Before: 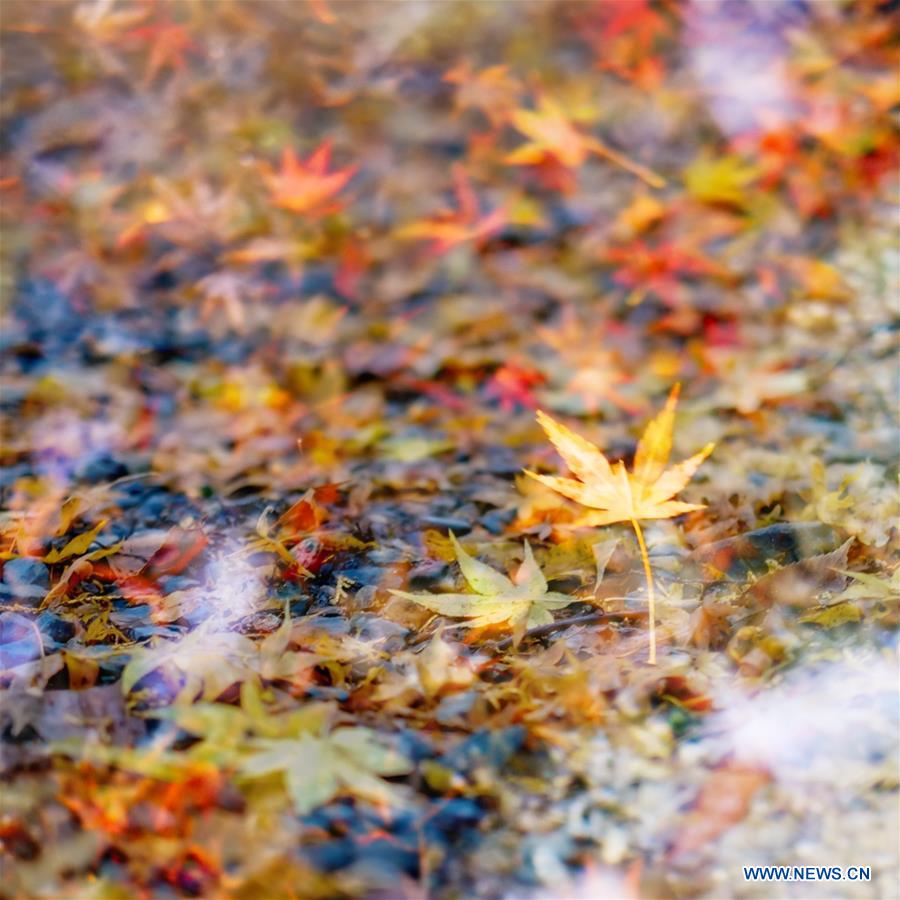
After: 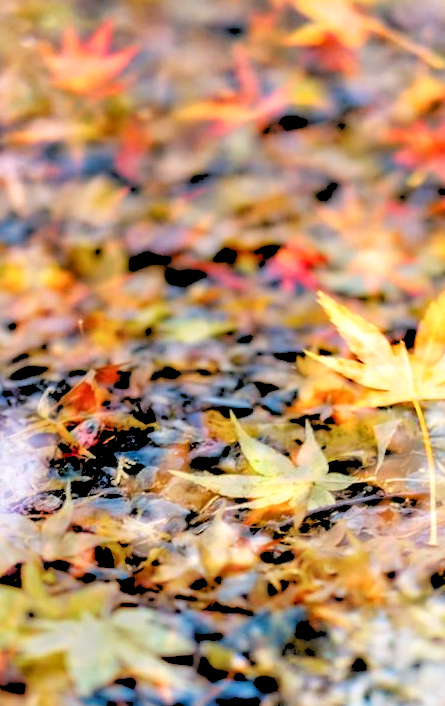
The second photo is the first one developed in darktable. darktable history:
rgb levels: levels [[0.027, 0.429, 0.996], [0, 0.5, 1], [0, 0.5, 1]]
color balance: output saturation 98.5%
crop and rotate: angle 0.02°, left 24.353%, top 13.219%, right 26.156%, bottom 8.224%
contrast equalizer: y [[0.545, 0.572, 0.59, 0.59, 0.571, 0.545], [0.5 ×6], [0.5 ×6], [0 ×6], [0 ×6]]
